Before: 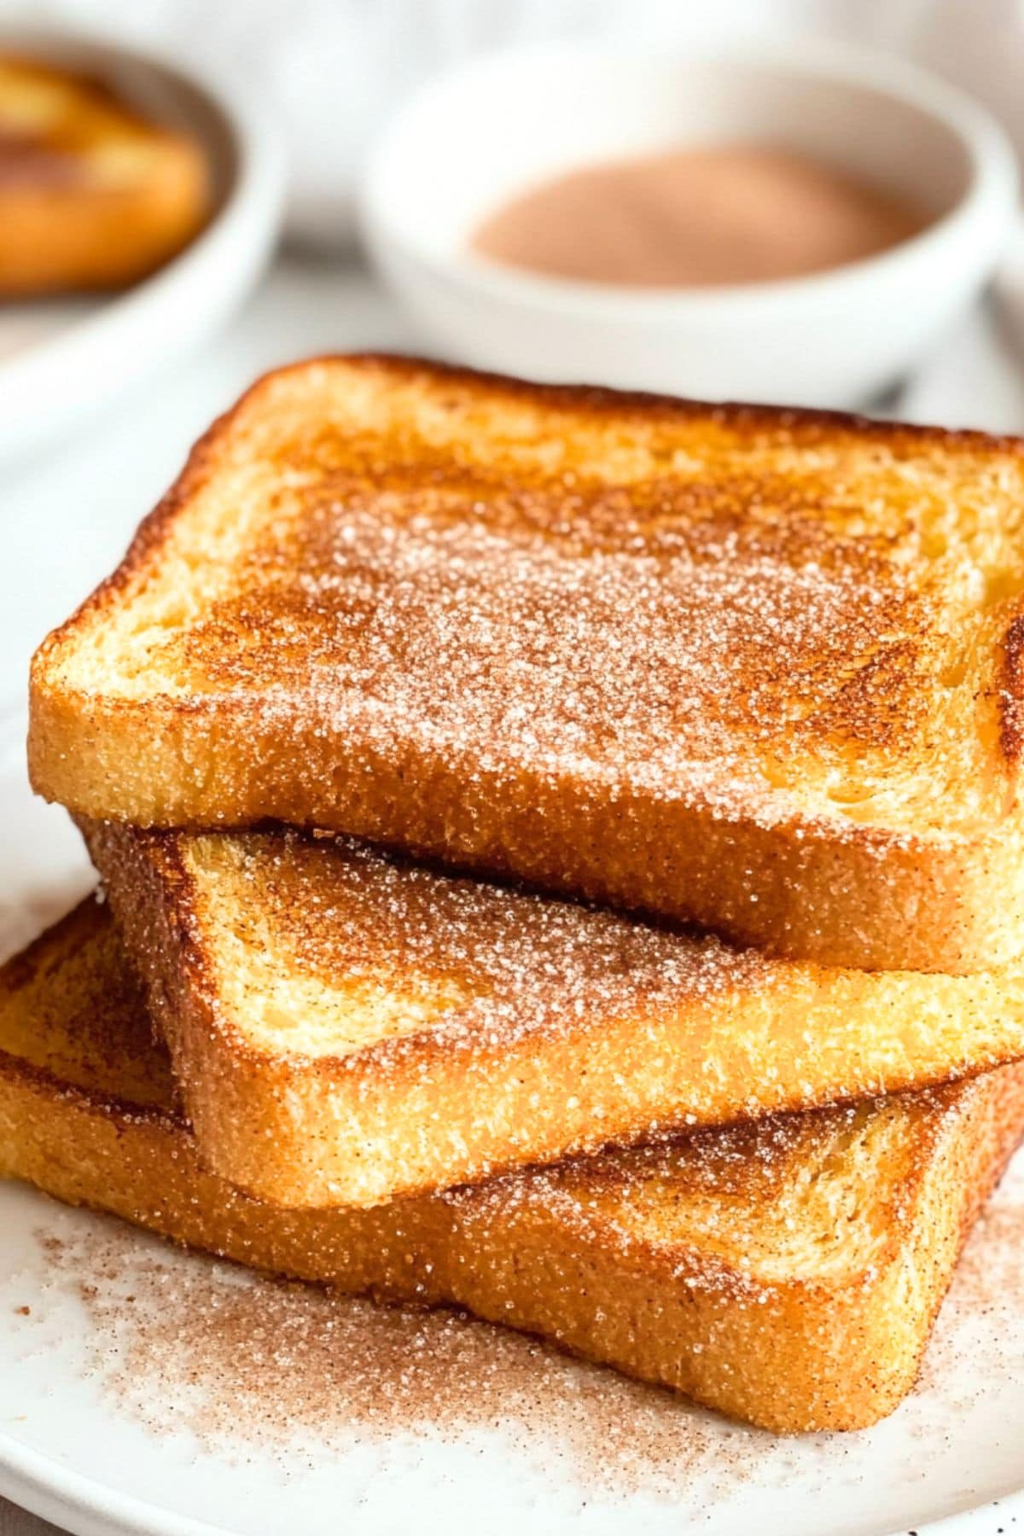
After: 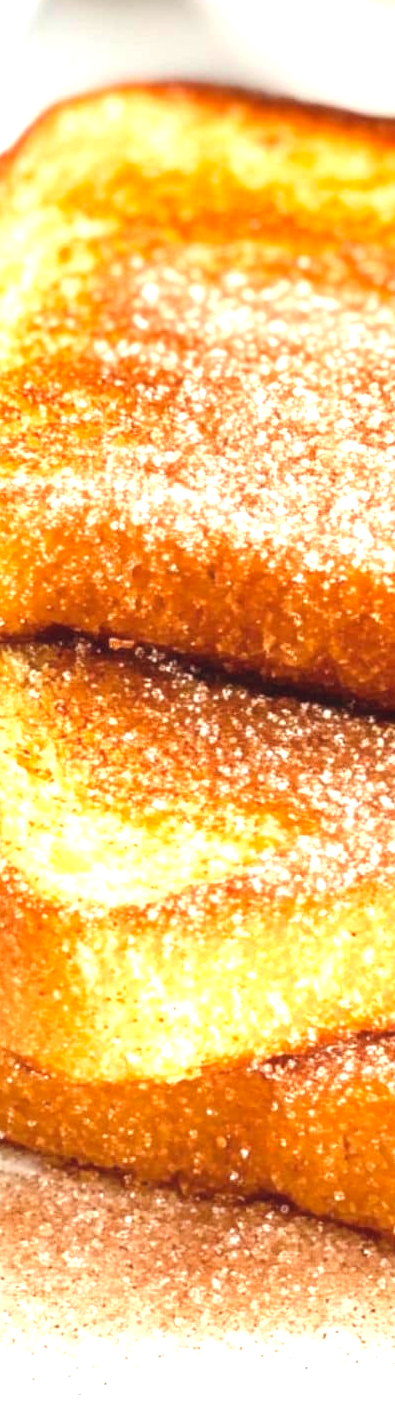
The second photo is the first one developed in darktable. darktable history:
crop and rotate: left 21.576%, top 18.52%, right 45.446%, bottom 2.993%
contrast brightness saturation: contrast -0.103, brightness 0.043, saturation 0.081
exposure: black level correction 0, exposure 1 EV, compensate highlight preservation false
